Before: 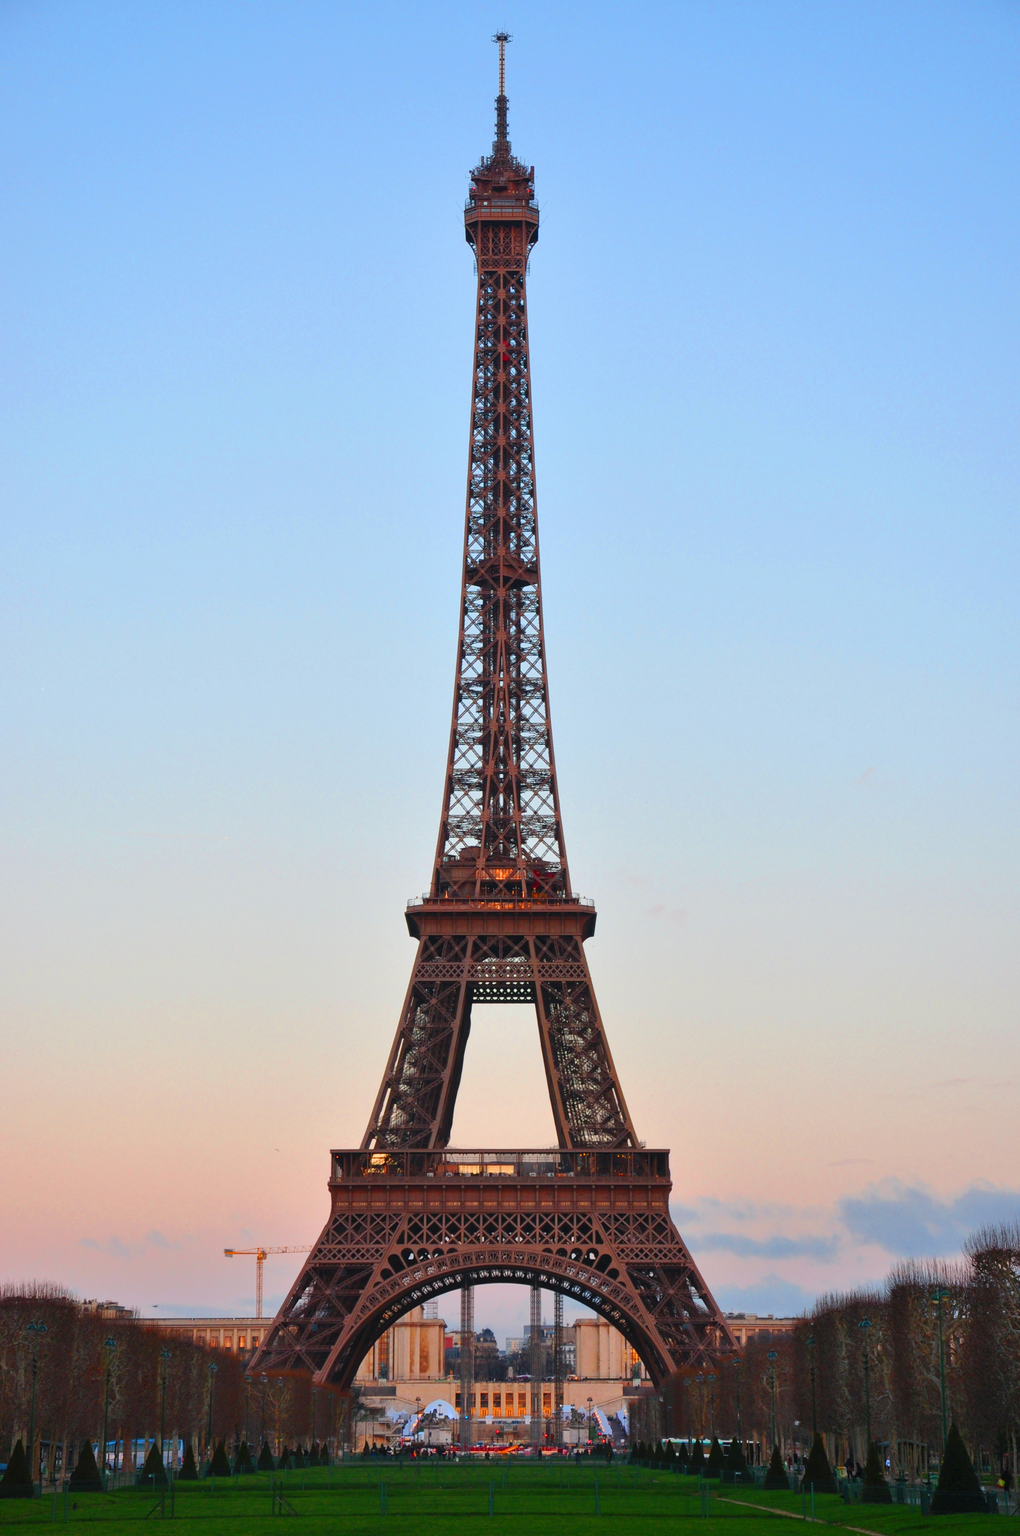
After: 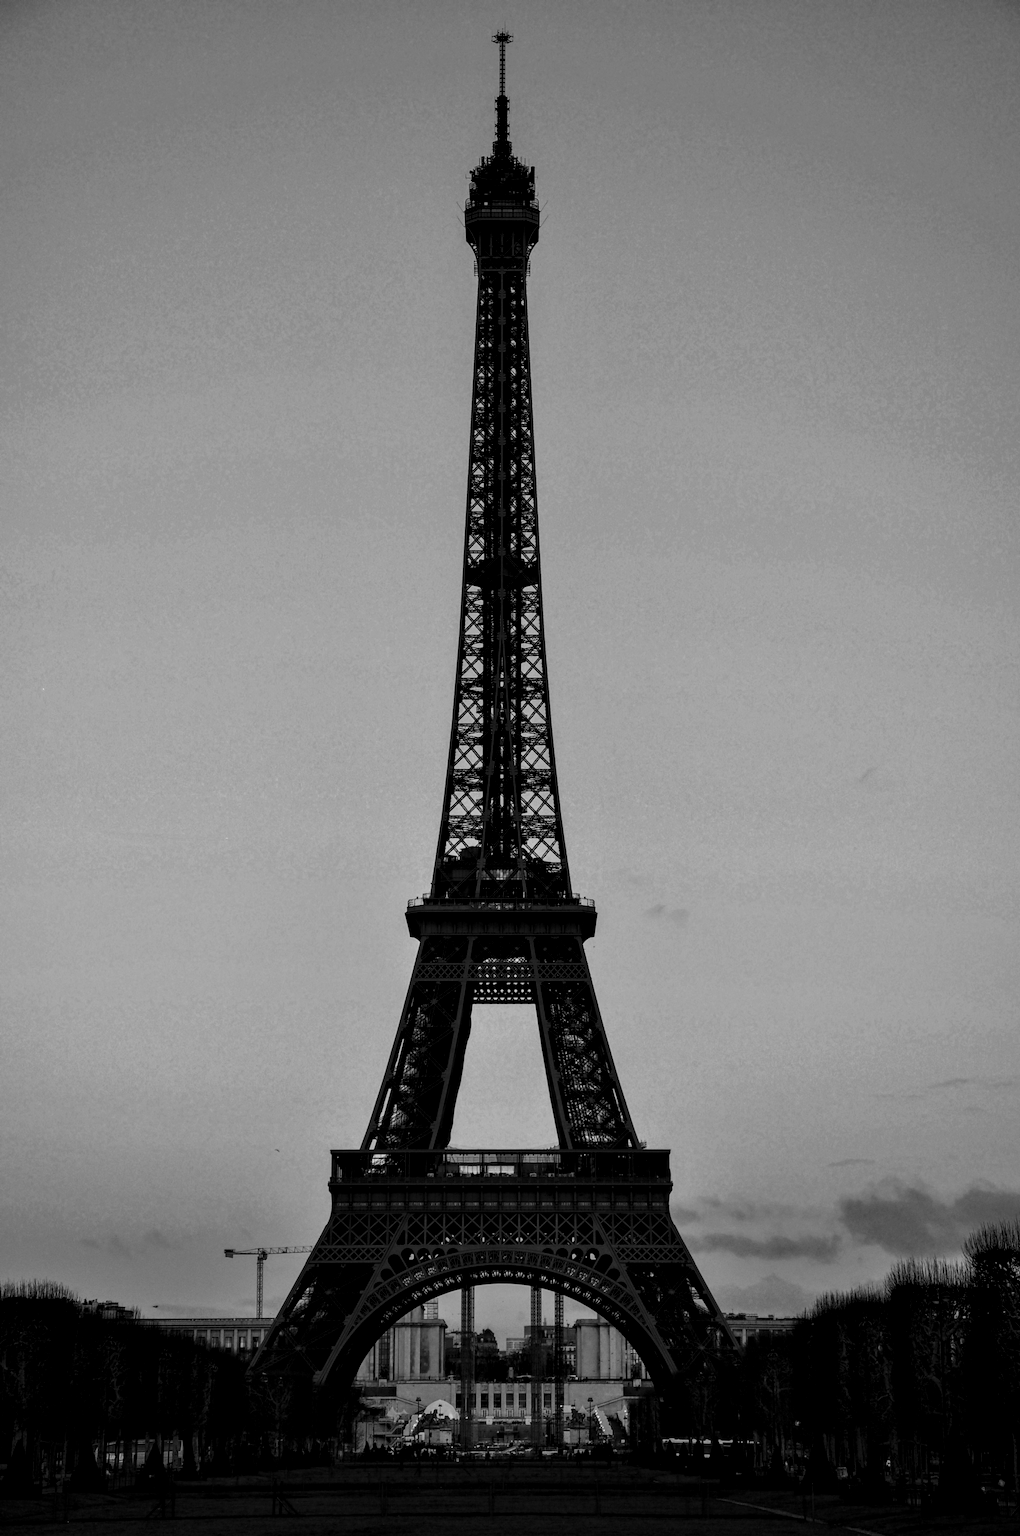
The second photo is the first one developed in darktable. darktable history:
contrast brightness saturation: contrast -0.03, brightness -0.59, saturation -1
color balance: mode lift, gamma, gain (sRGB)
local contrast: detail 160%
